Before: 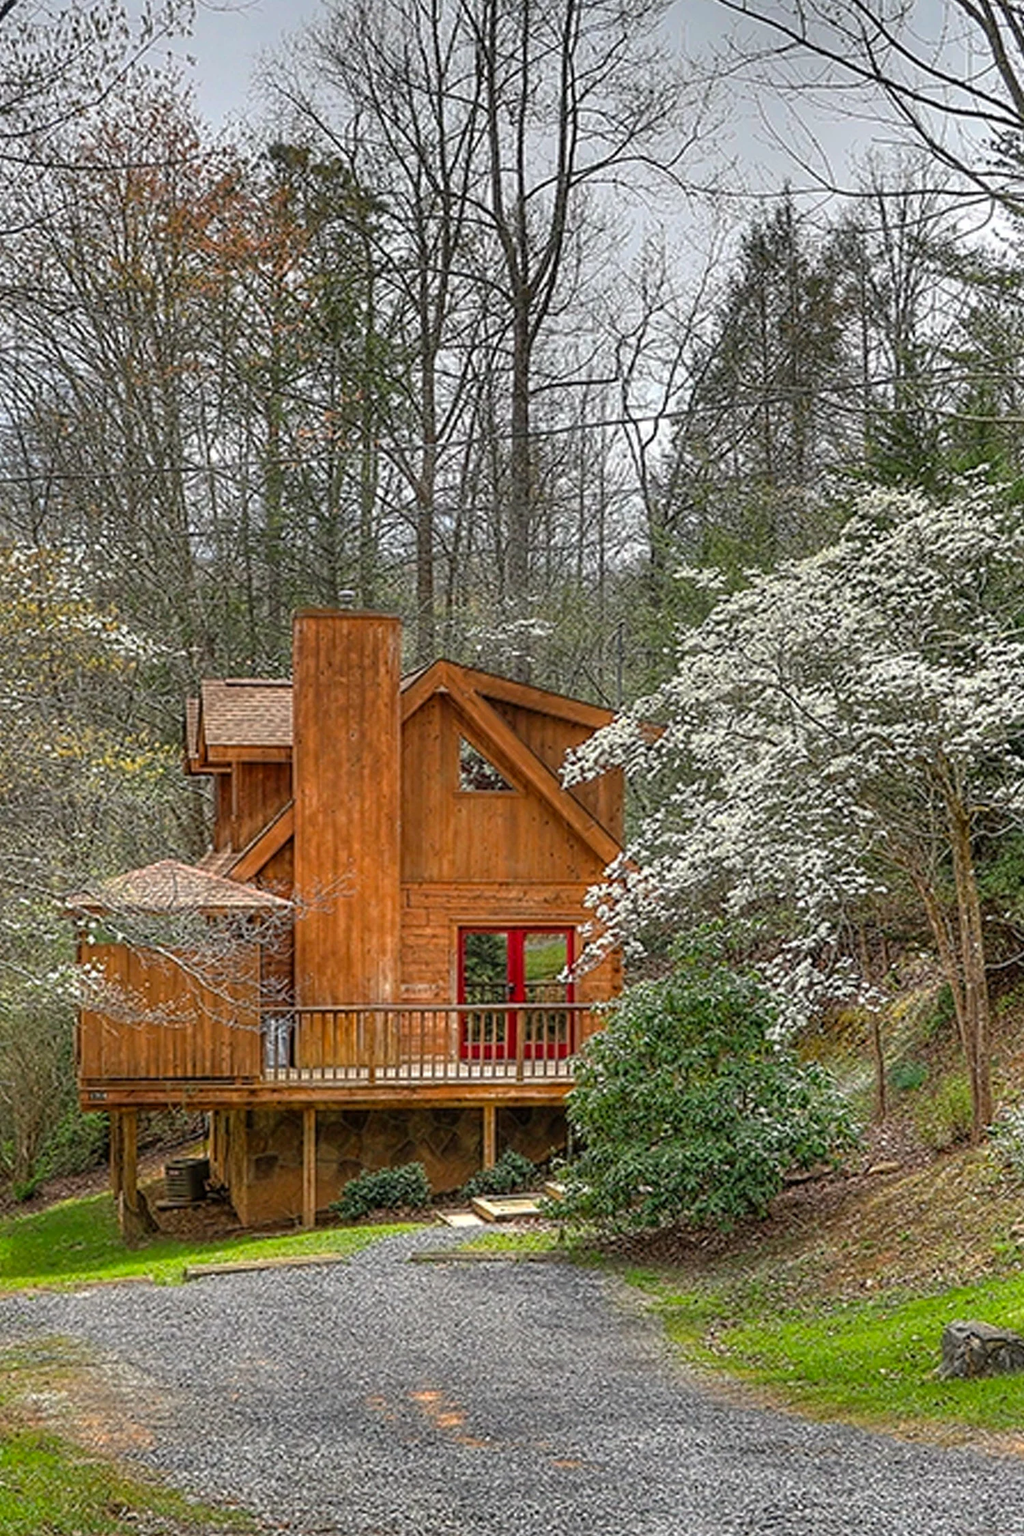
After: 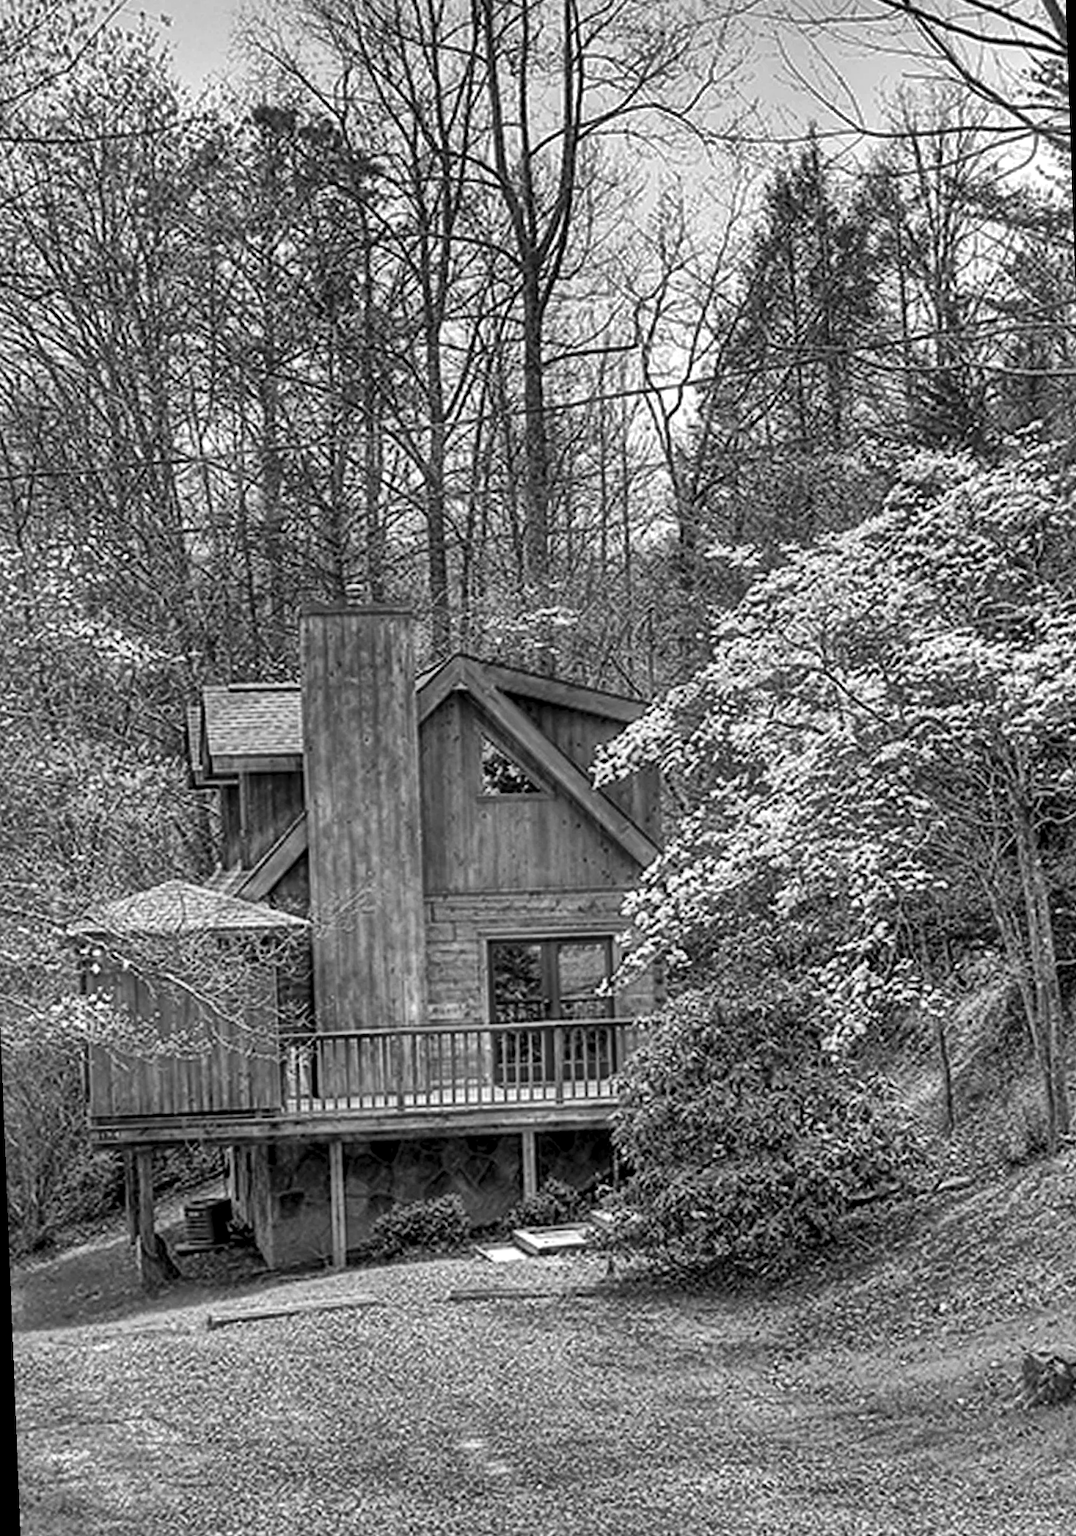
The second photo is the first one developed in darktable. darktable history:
local contrast: mode bilateral grid, contrast 20, coarseness 50, detail 171%, midtone range 0.2
rotate and perspective: rotation -2.12°, lens shift (vertical) 0.009, lens shift (horizontal) -0.008, automatic cropping original format, crop left 0.036, crop right 0.964, crop top 0.05, crop bottom 0.959
monochrome: on, module defaults
exposure: black level correction 0.001, compensate highlight preservation false
